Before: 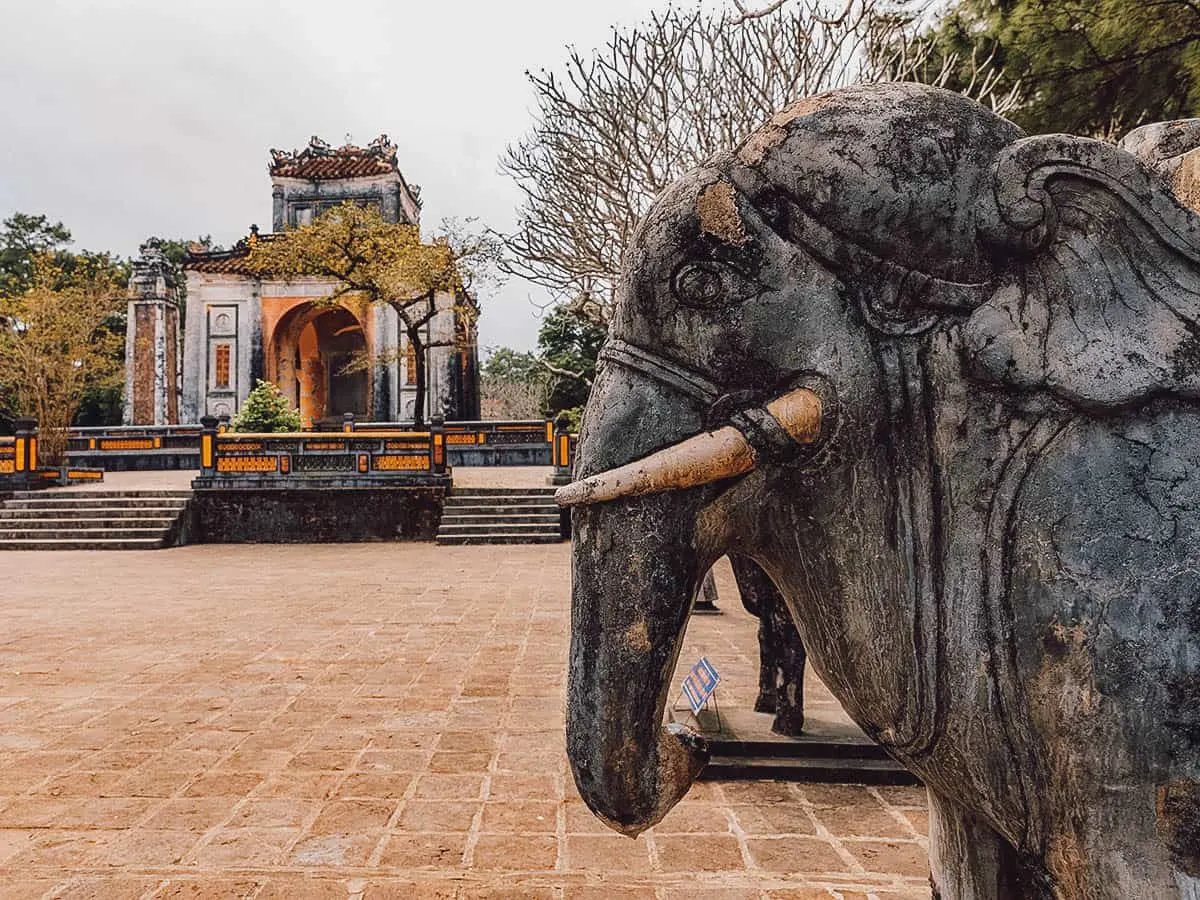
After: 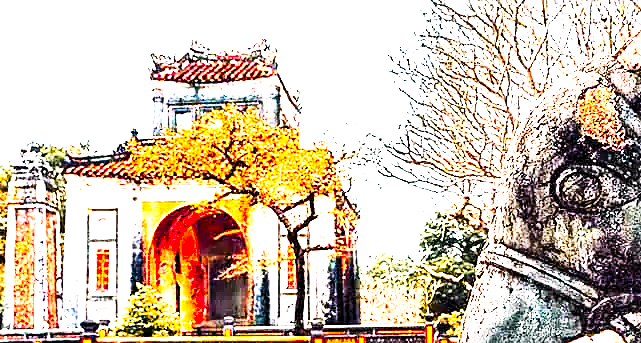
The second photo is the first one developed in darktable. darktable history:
exposure: black level correction 0.001, exposure 1.132 EV, compensate highlight preservation false
sharpen: amount 0.214
color zones: curves: ch1 [(0.263, 0.53) (0.376, 0.287) (0.487, 0.512) (0.748, 0.547) (1, 0.513)]; ch2 [(0.262, 0.45) (0.751, 0.477)]
crop: left 10.079%, top 10.668%, right 36.45%, bottom 51.195%
base curve: curves: ch0 [(0, 0) (0.007, 0.004) (0.027, 0.03) (0.046, 0.07) (0.207, 0.54) (0.442, 0.872) (0.673, 0.972) (1, 1)], preserve colors none
contrast brightness saturation: contrast 0.162, saturation 0.312
color balance rgb: shadows lift › chroma 2.667%, shadows lift › hue 191.51°, linear chroma grading › global chroma 8.936%, perceptual saturation grading › global saturation 29.912%
levels: levels [0.062, 0.494, 0.925]
